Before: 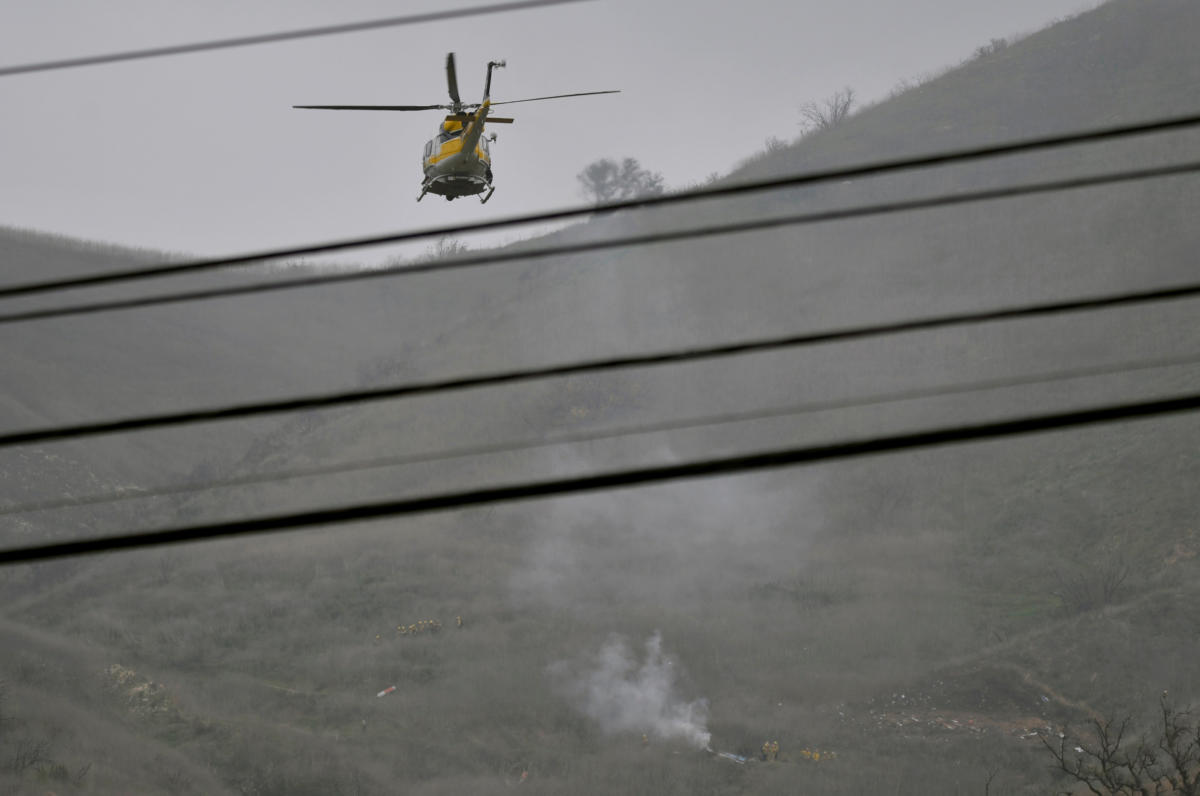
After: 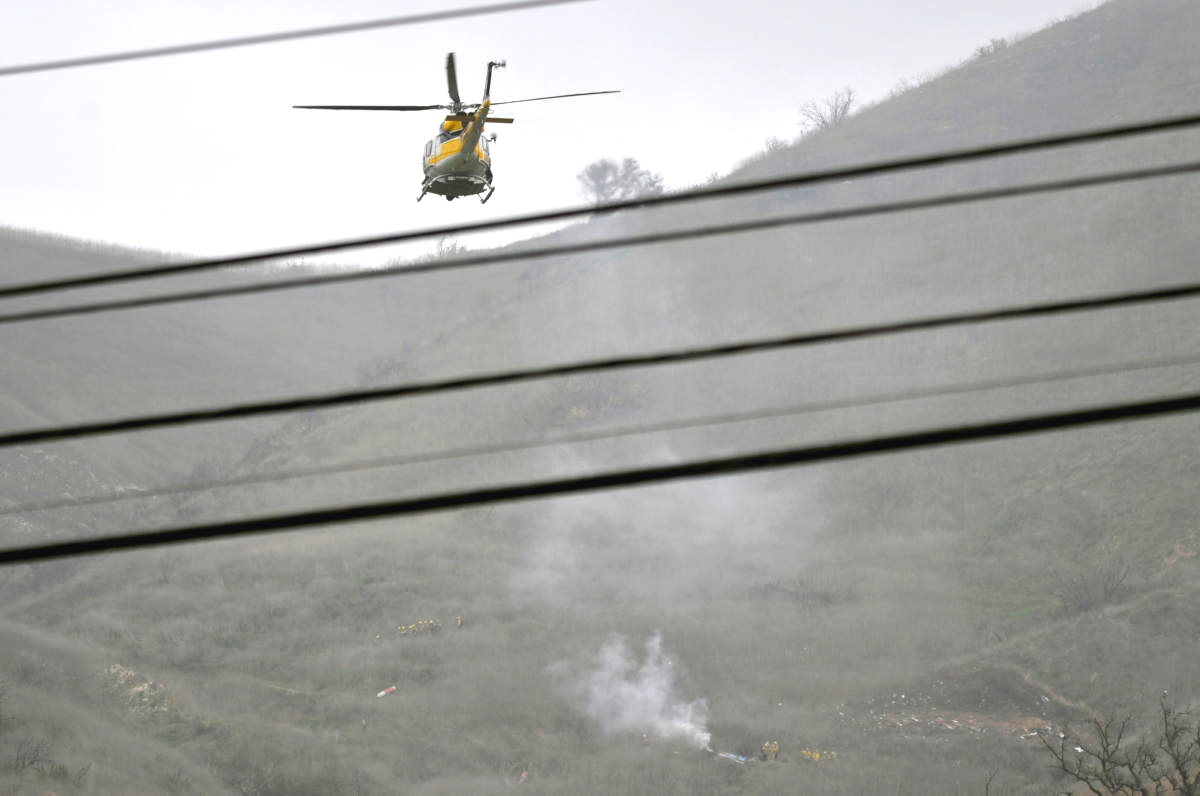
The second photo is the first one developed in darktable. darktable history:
exposure: black level correction -0.002, exposure 1.109 EV, compensate exposure bias true, compensate highlight preservation false
